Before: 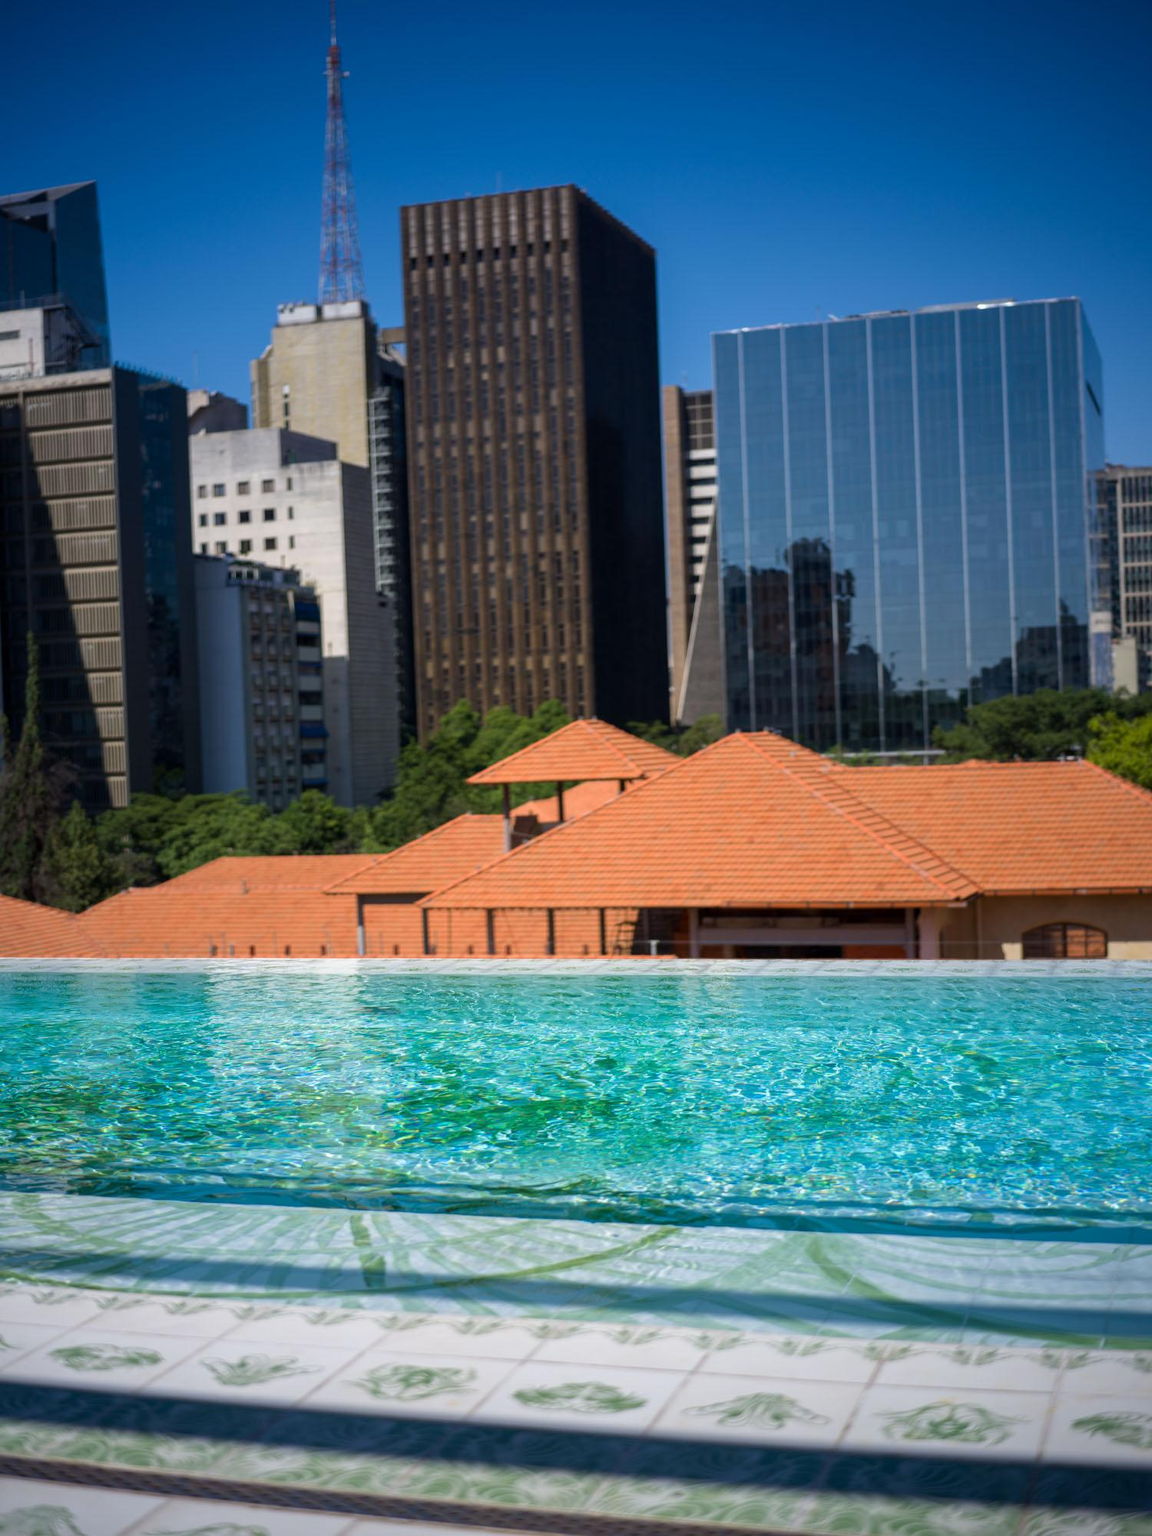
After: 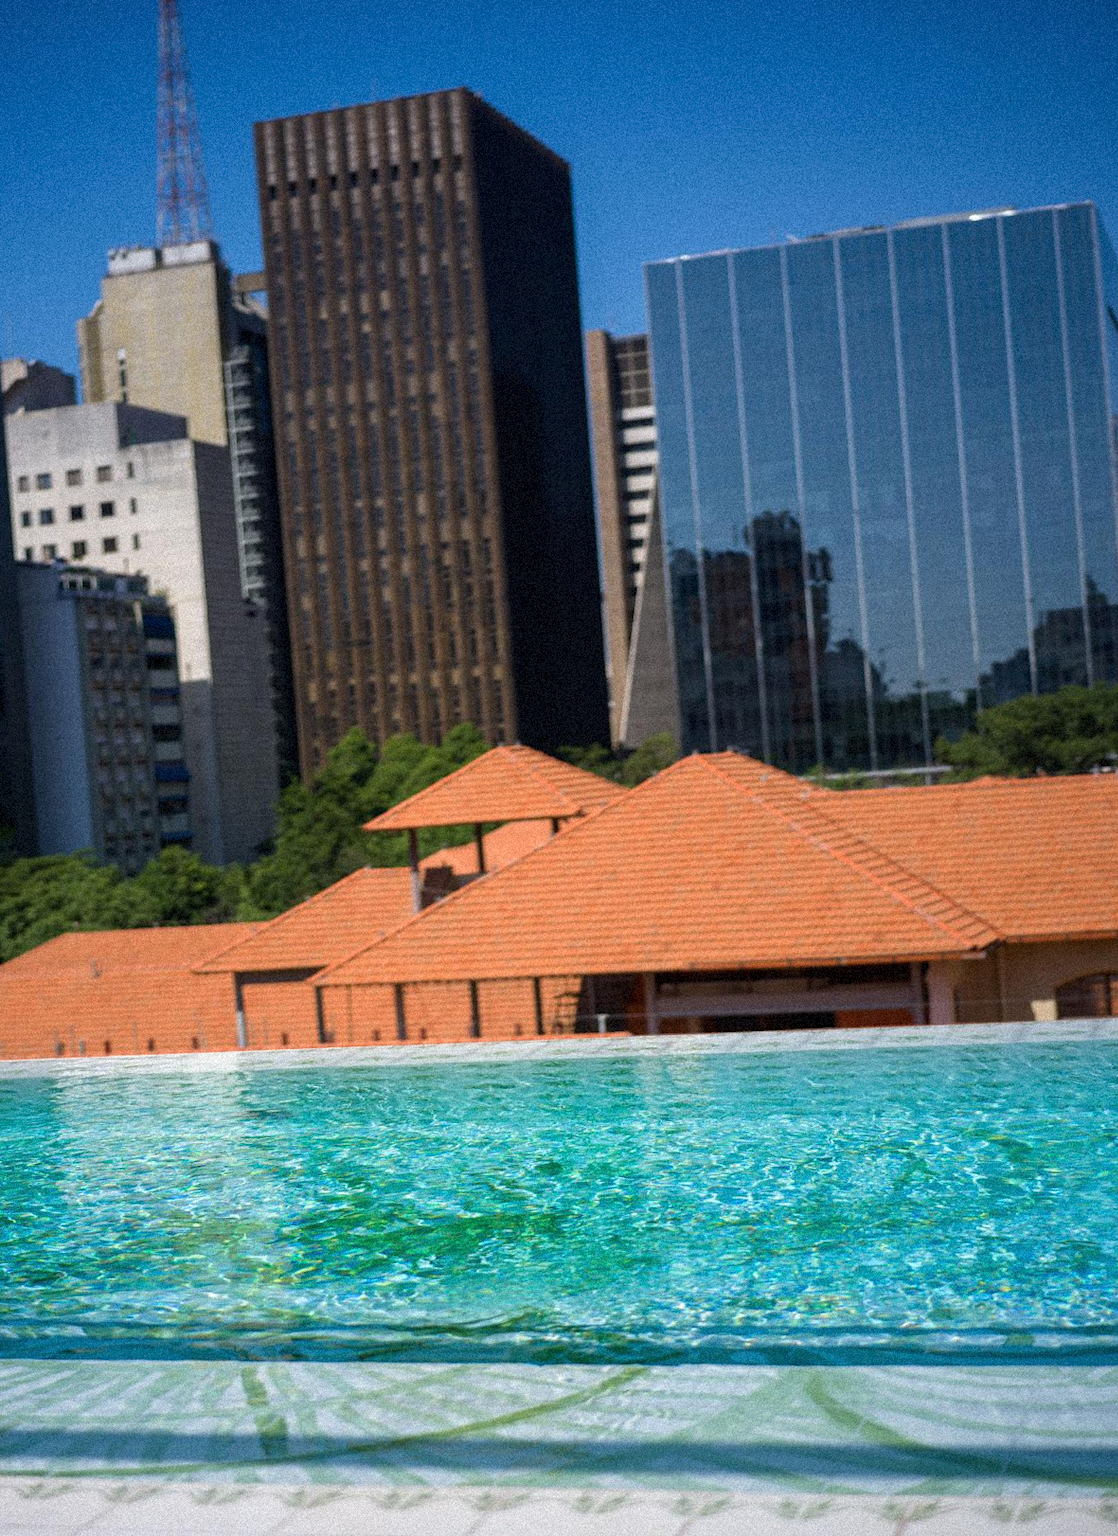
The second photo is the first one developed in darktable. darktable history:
grain: coarseness 9.38 ISO, strength 34.99%, mid-tones bias 0%
crop: left 16.768%, top 8.653%, right 8.362%, bottom 12.485%
rotate and perspective: rotation -2.29°, automatic cropping off
